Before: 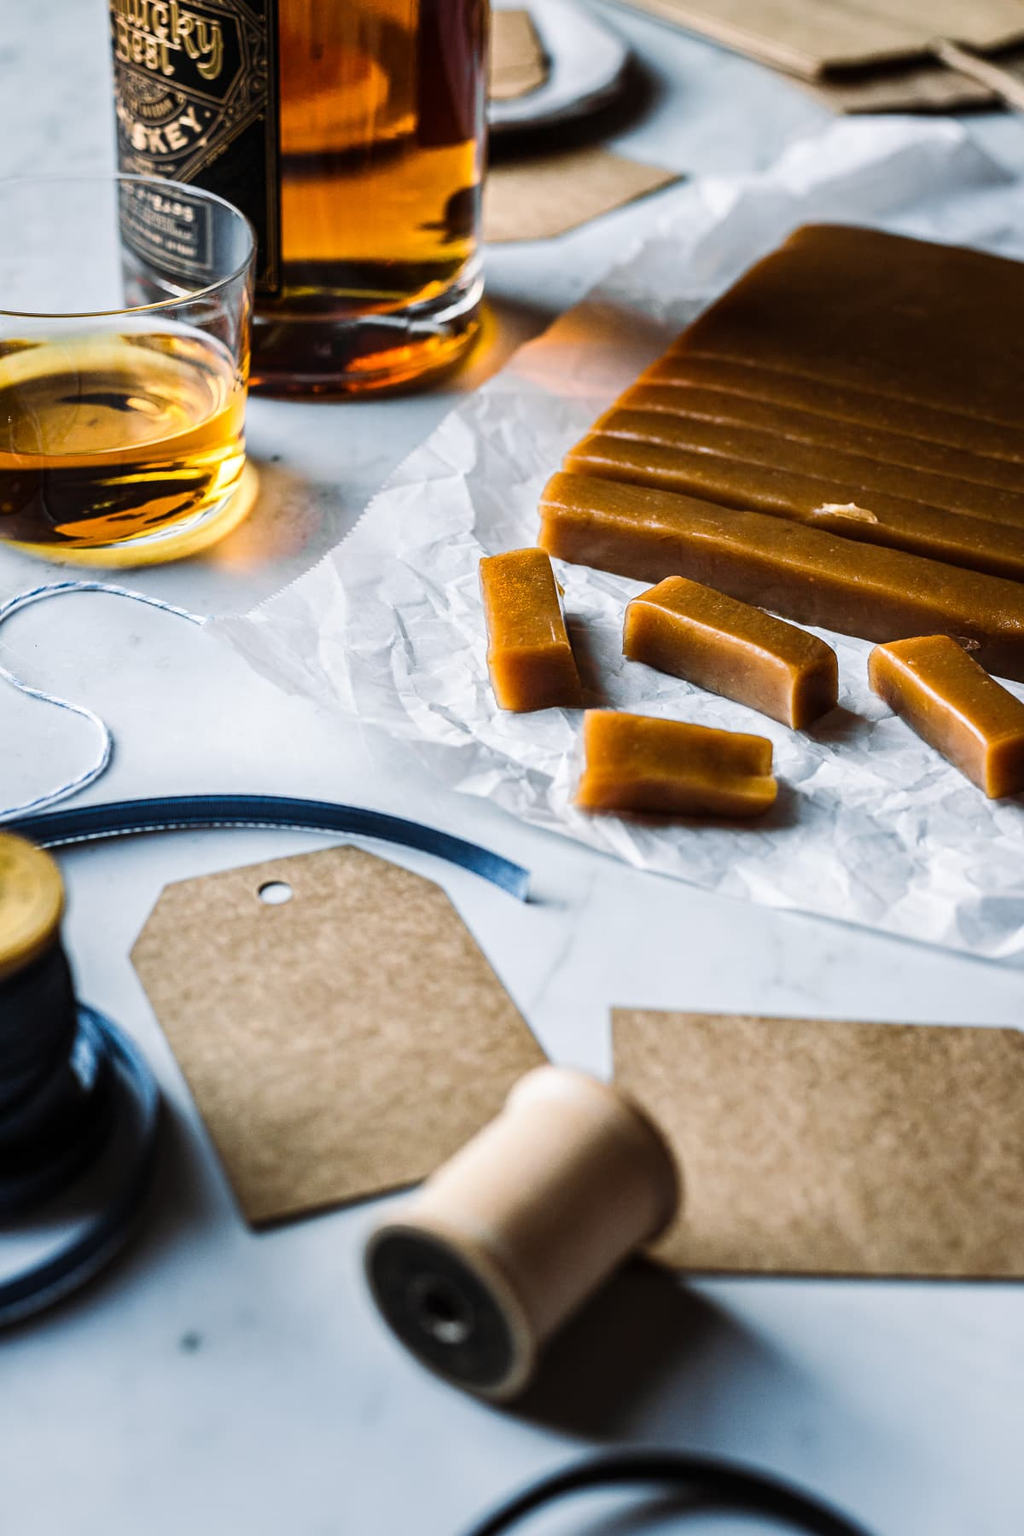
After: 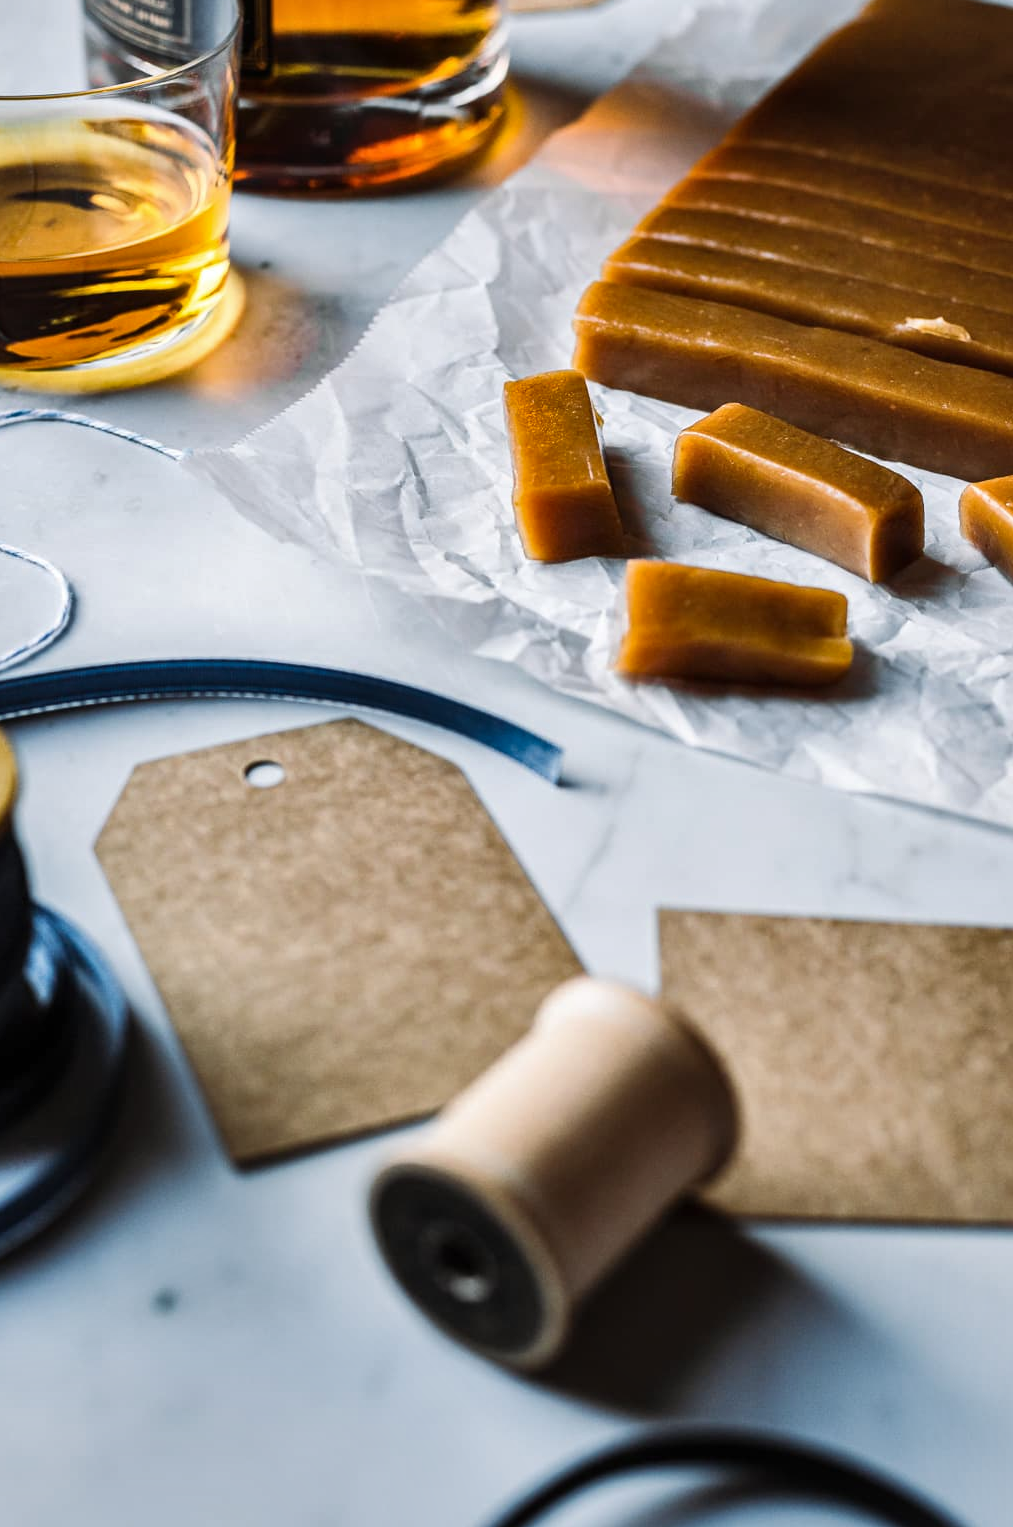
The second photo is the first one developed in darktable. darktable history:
shadows and highlights: low approximation 0.01, soften with gaussian
crop and rotate: left 4.859%, top 15.137%, right 10.674%
